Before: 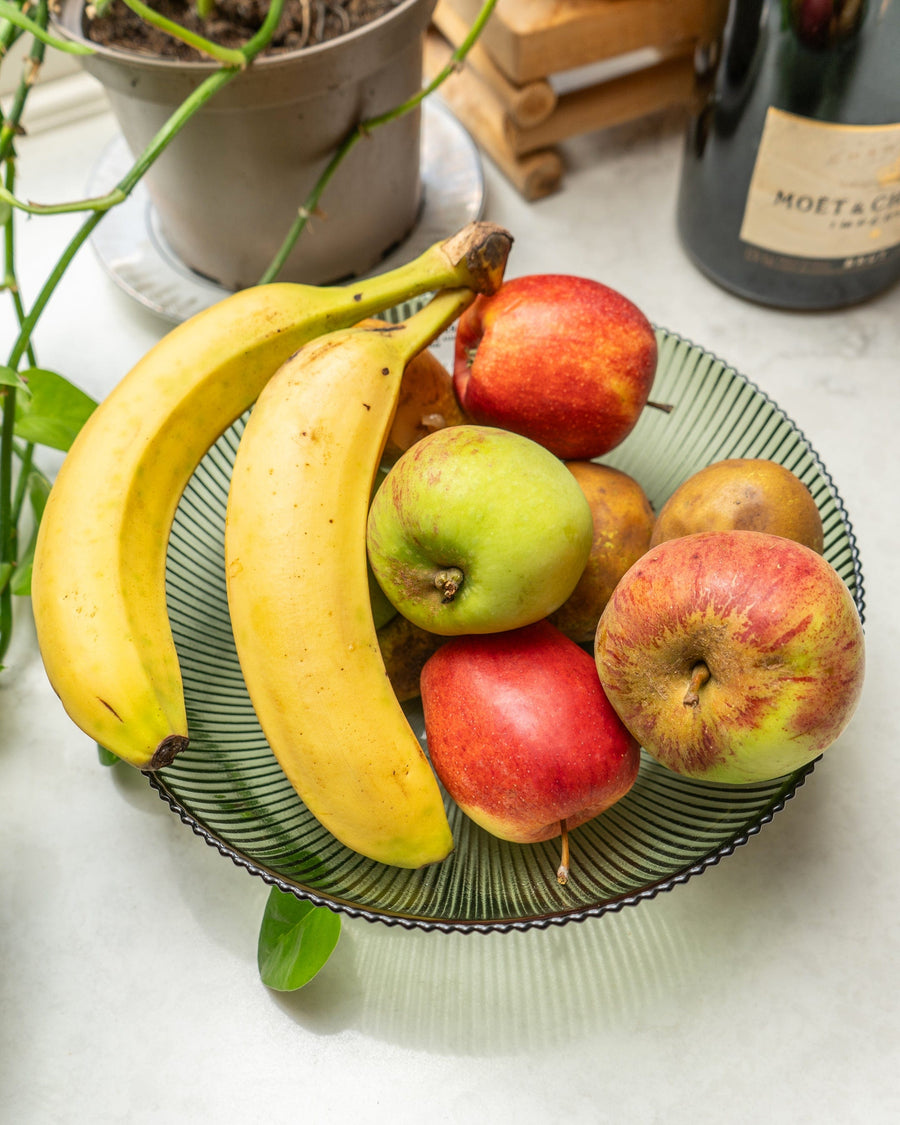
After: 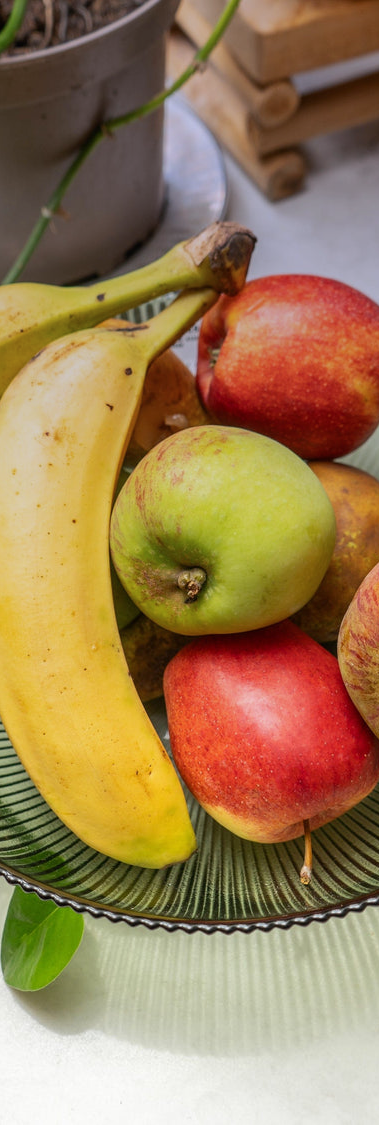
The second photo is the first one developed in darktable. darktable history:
crop: left 28.583%, right 29.231%
graduated density: hue 238.83°, saturation 50%
tone equalizer: on, module defaults
